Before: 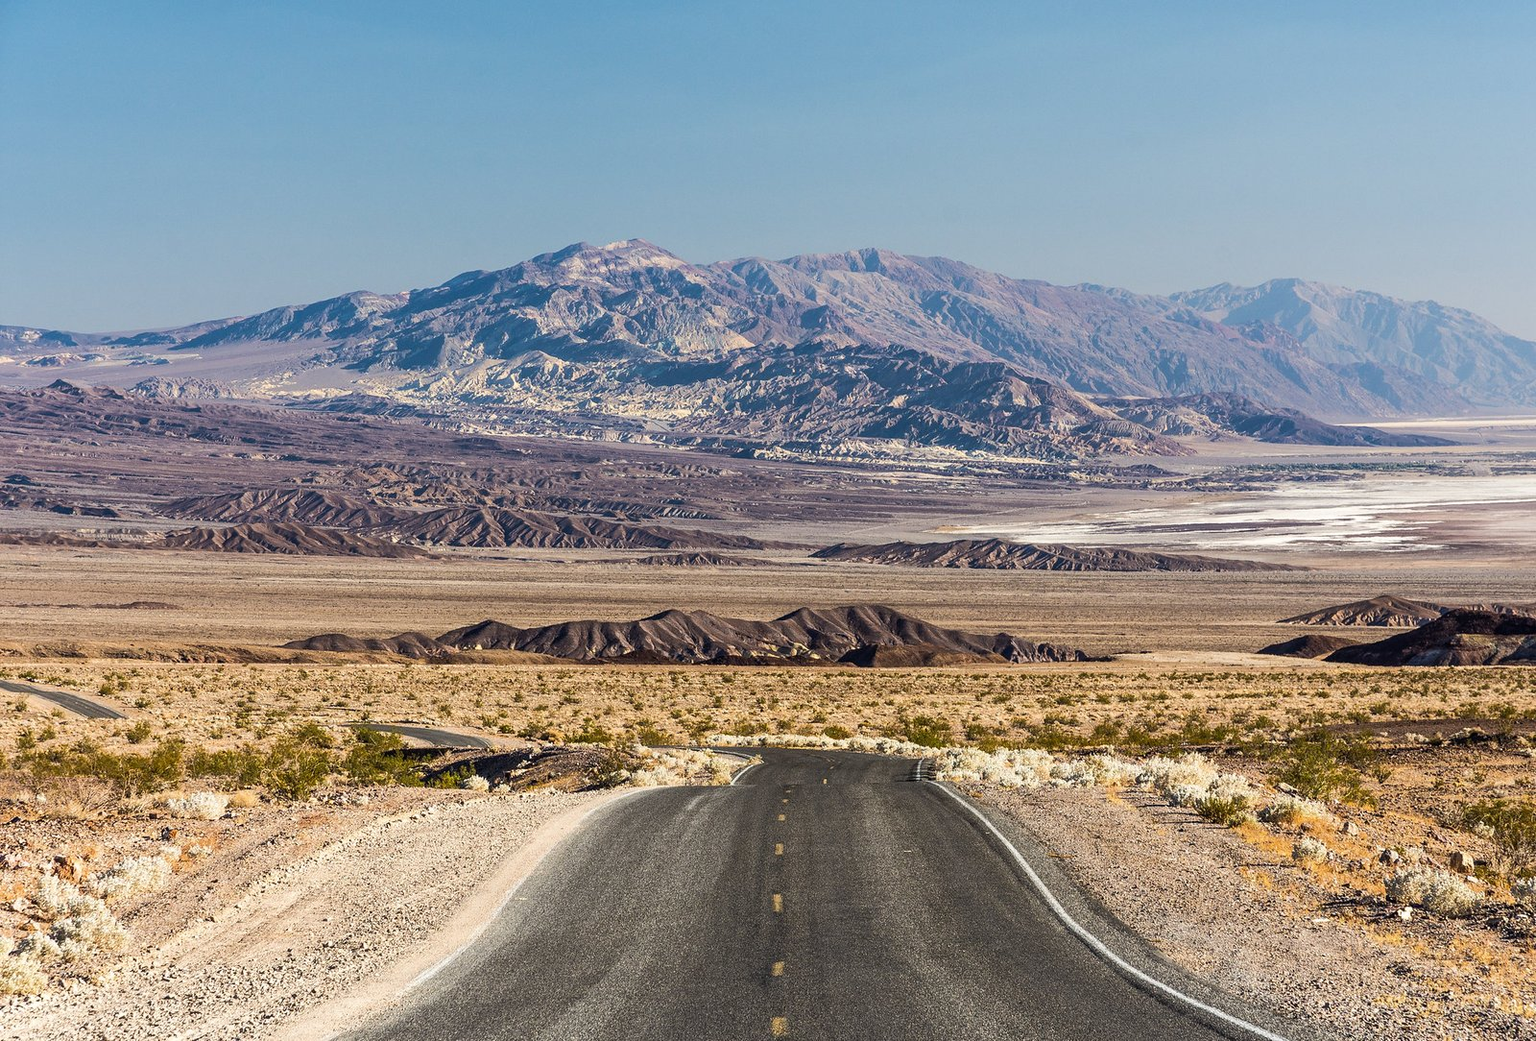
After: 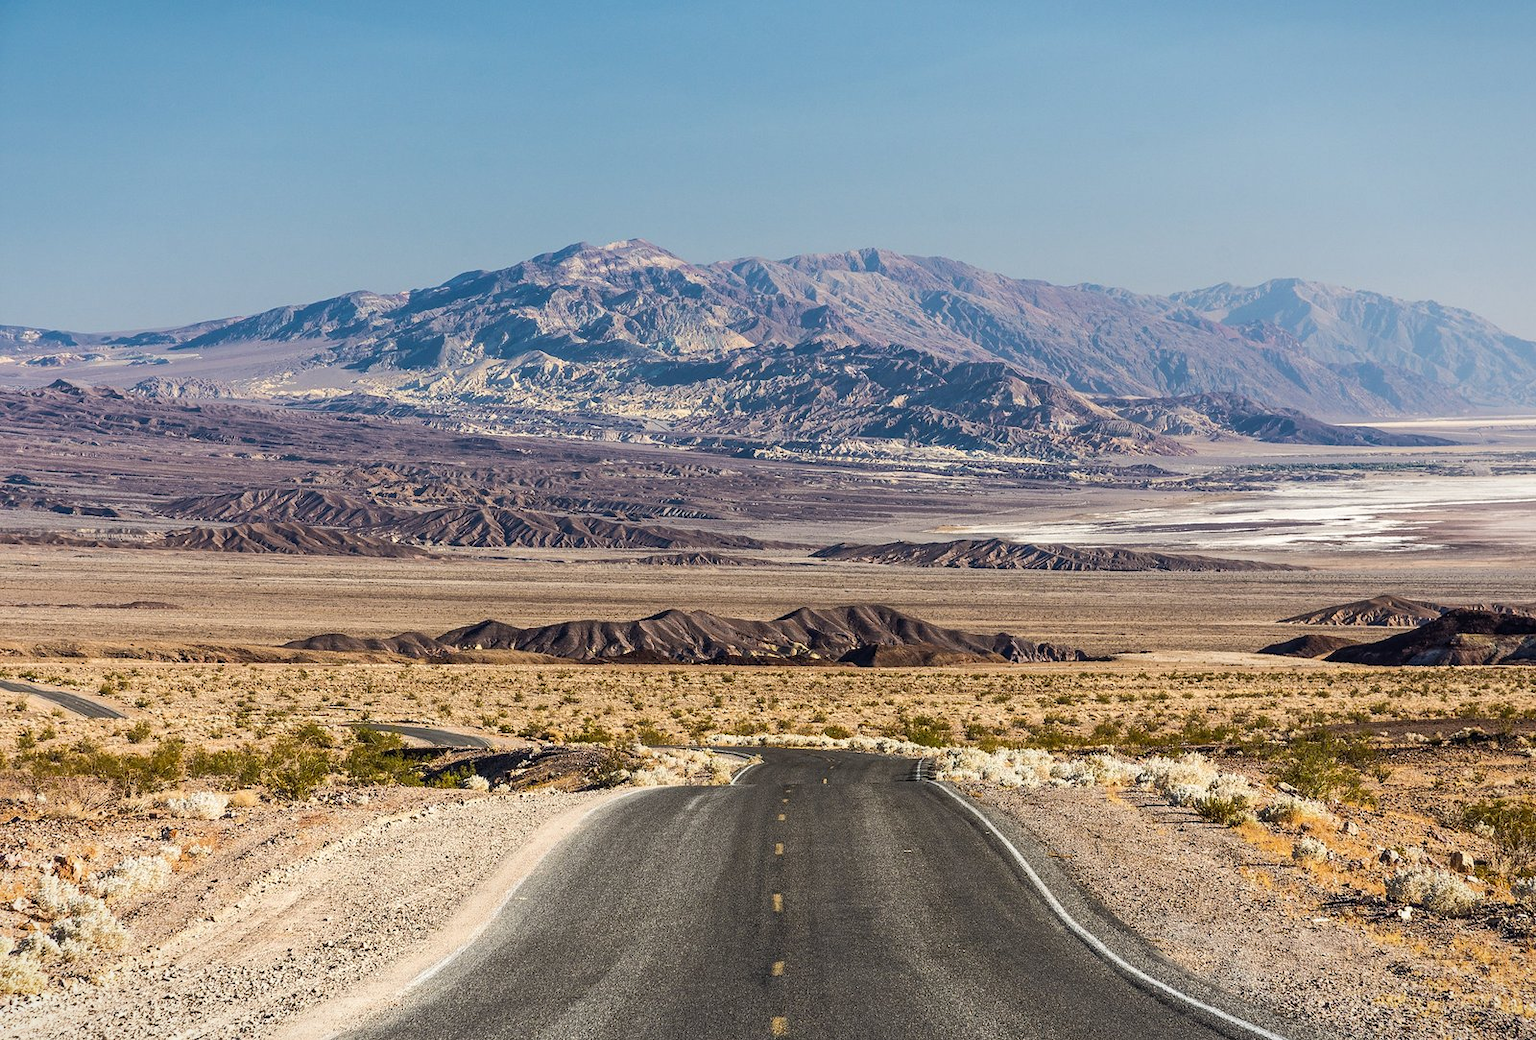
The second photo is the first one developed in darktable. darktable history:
vignetting: fall-off start 100.18%, brightness -0.235, saturation 0.143, width/height ratio 1.311
